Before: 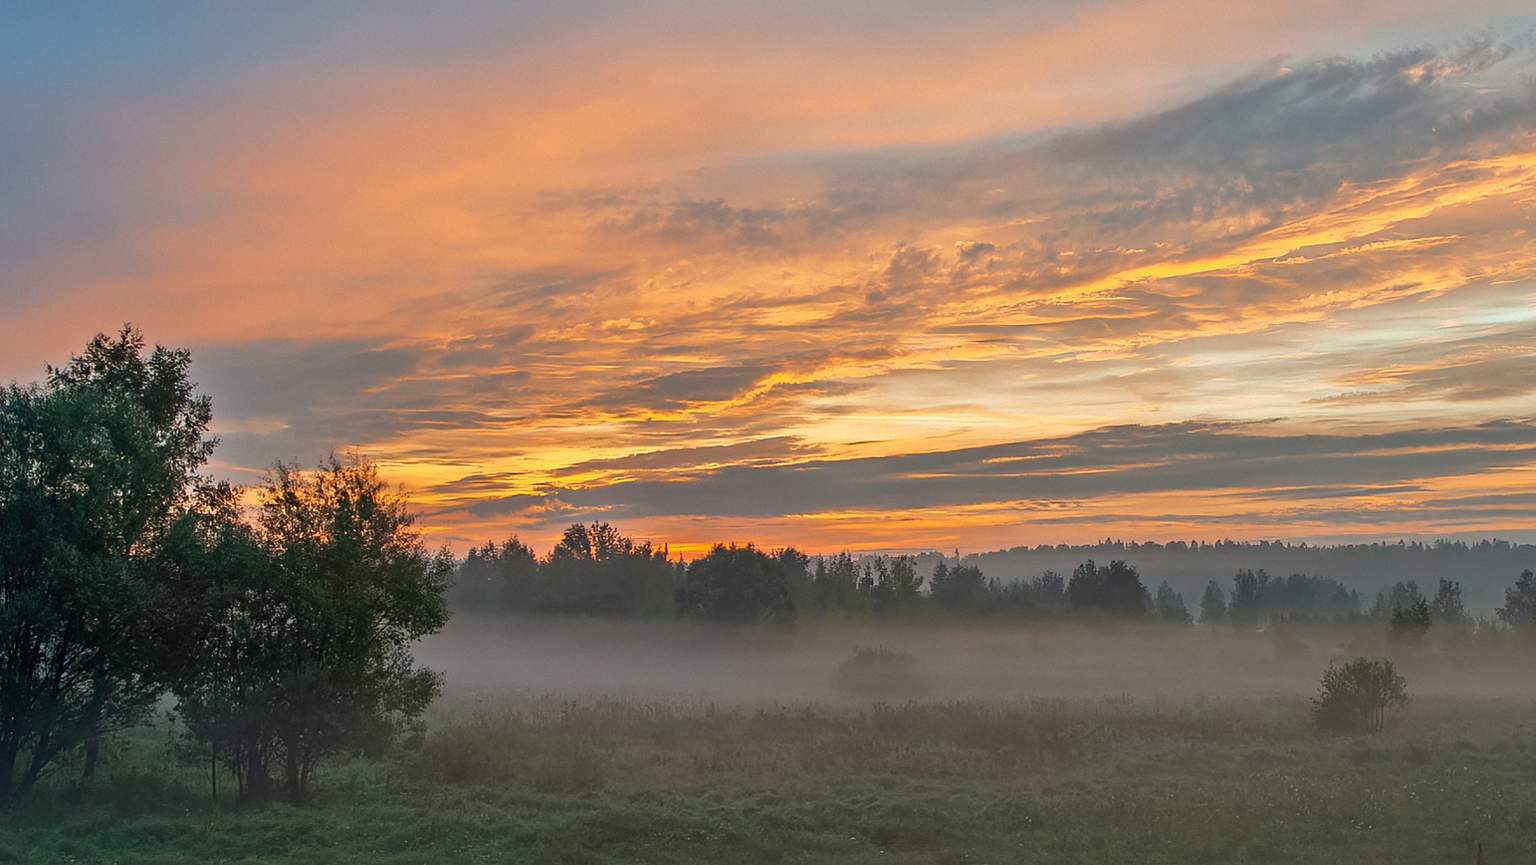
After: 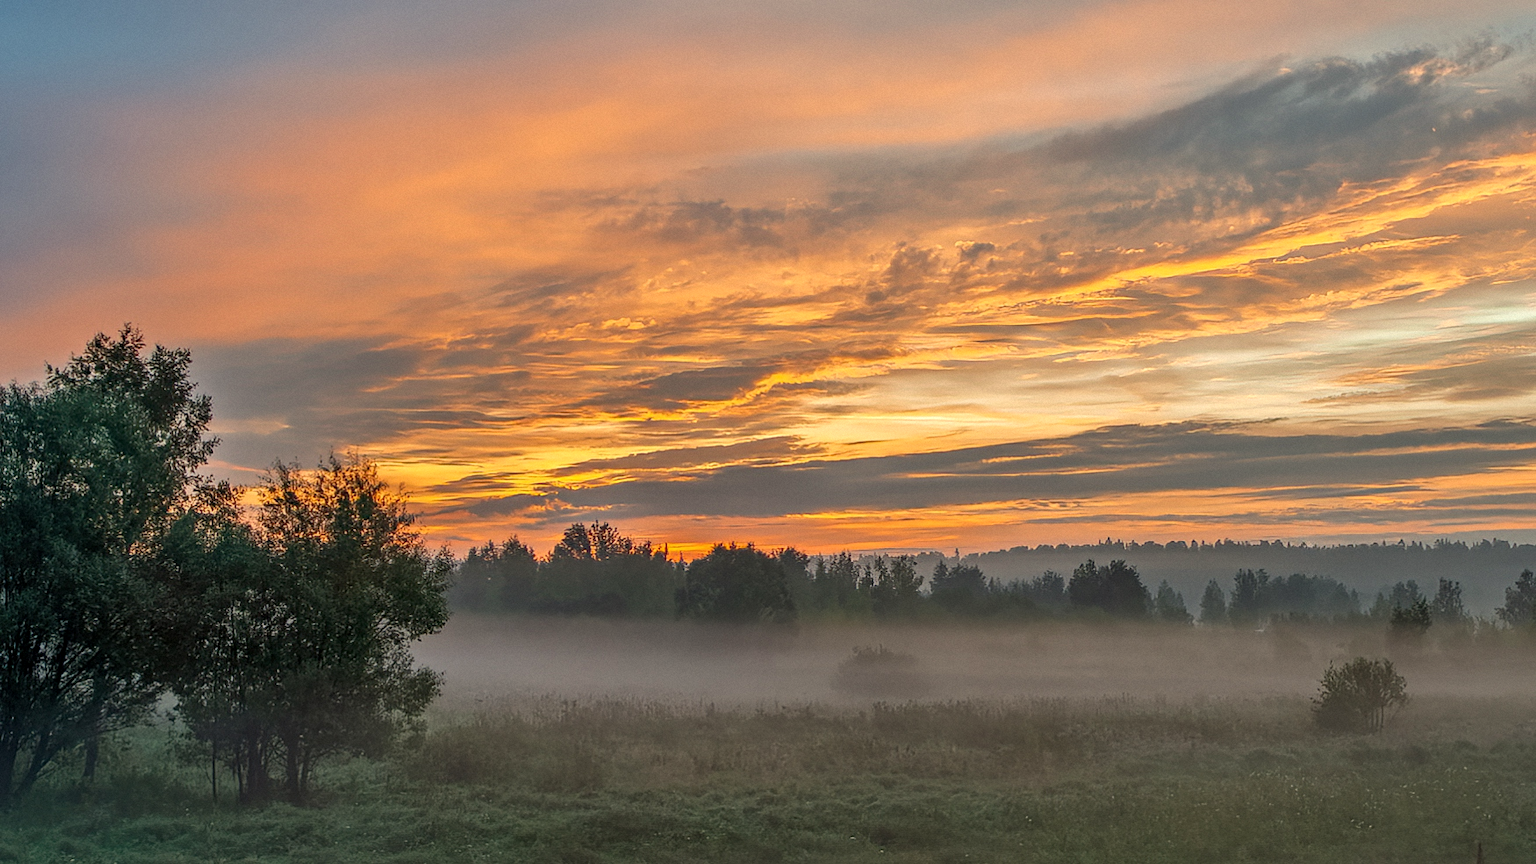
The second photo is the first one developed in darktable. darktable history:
color balance rgb: shadows lift › luminance -20.383%, highlights gain › chroma 3.004%, highlights gain › hue 77.66°, perceptual saturation grading › global saturation 0.685%, global vibrance 9.453%
local contrast: highlights 5%, shadows 2%, detail 133%
shadows and highlights: shadows 25.81, highlights -26.14
